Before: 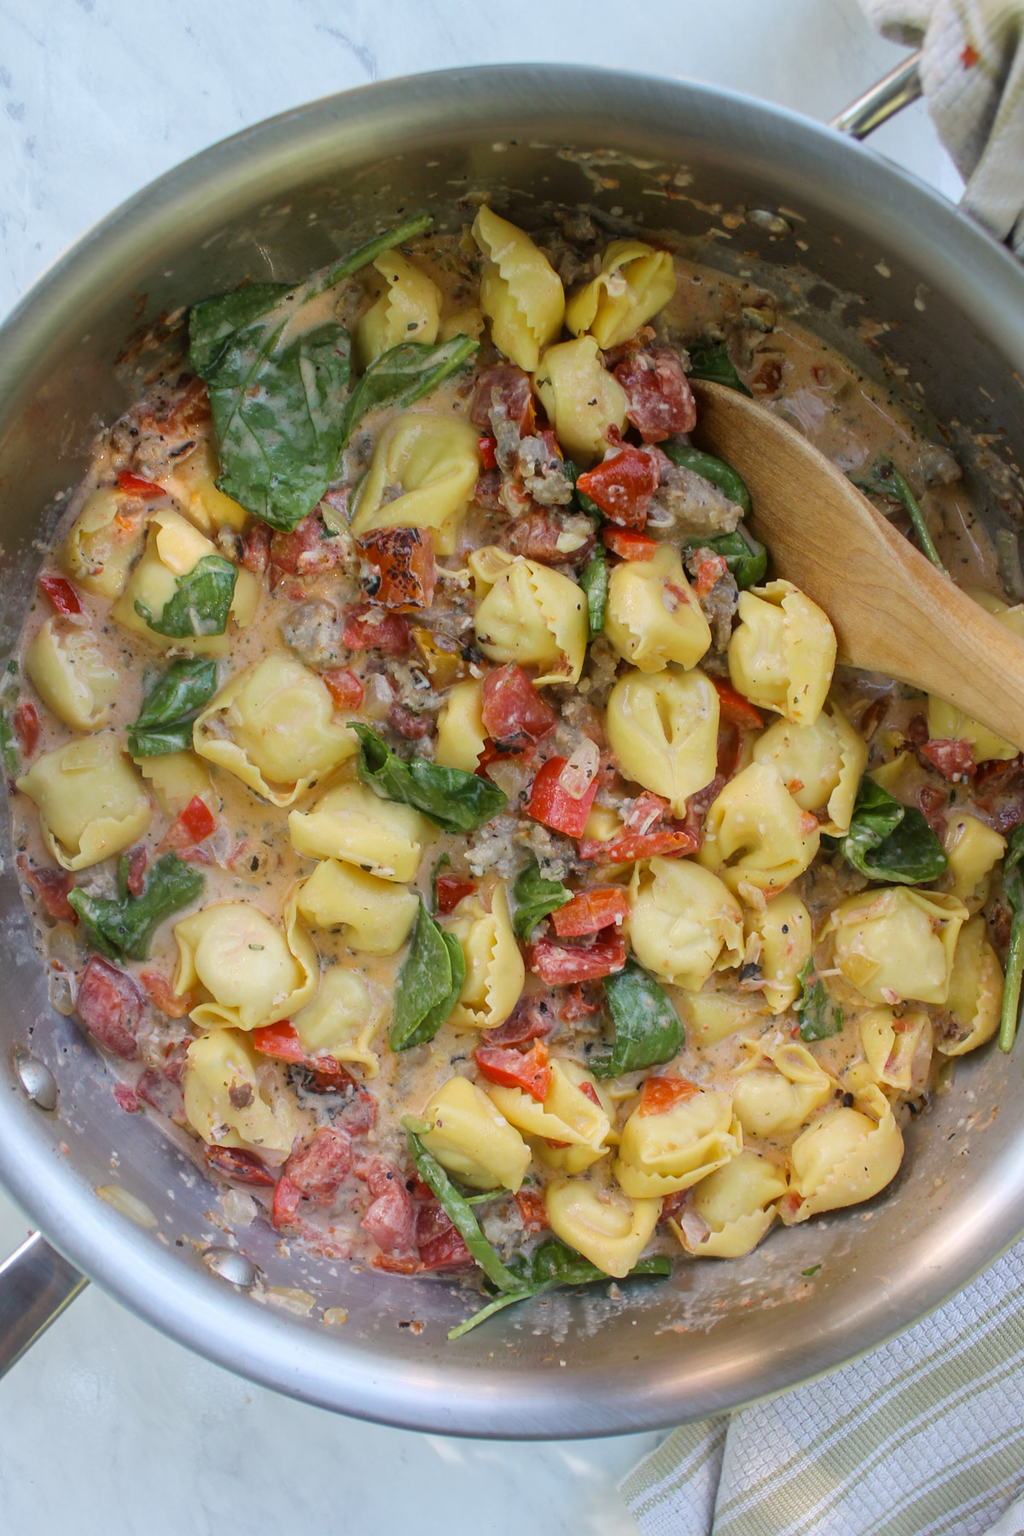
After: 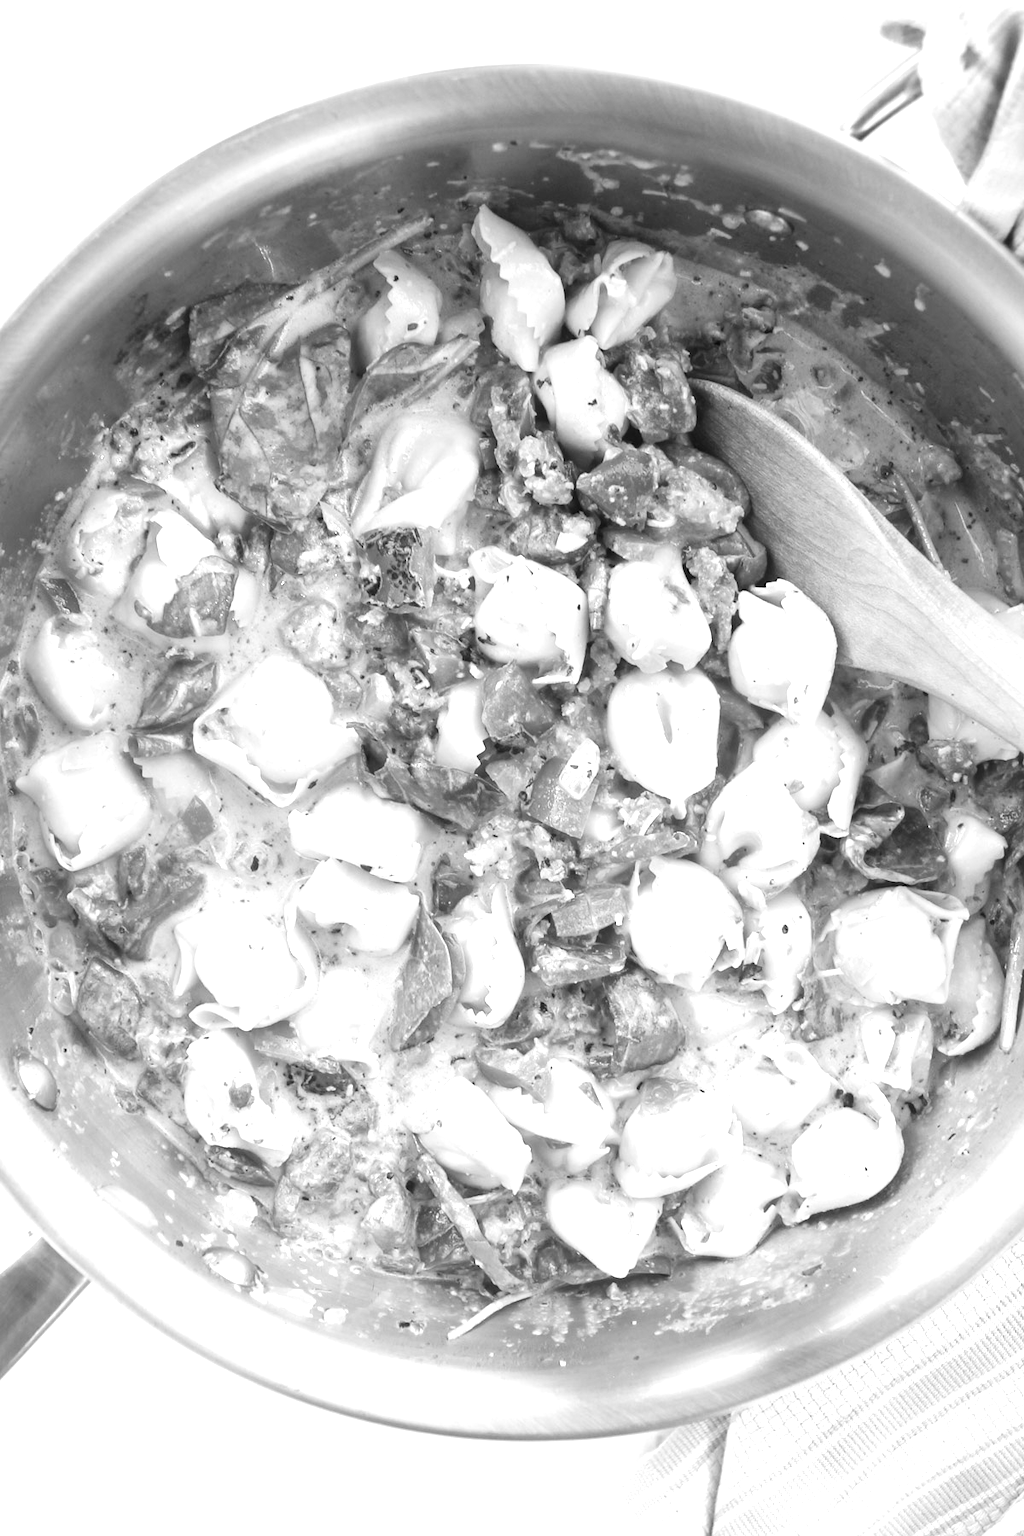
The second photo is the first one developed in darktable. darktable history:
exposure: black level correction 0, exposure 1.4 EV, compensate highlight preservation false
monochrome: on, module defaults
contrast brightness saturation: contrast 0.1, brightness 0.02, saturation 0.02
